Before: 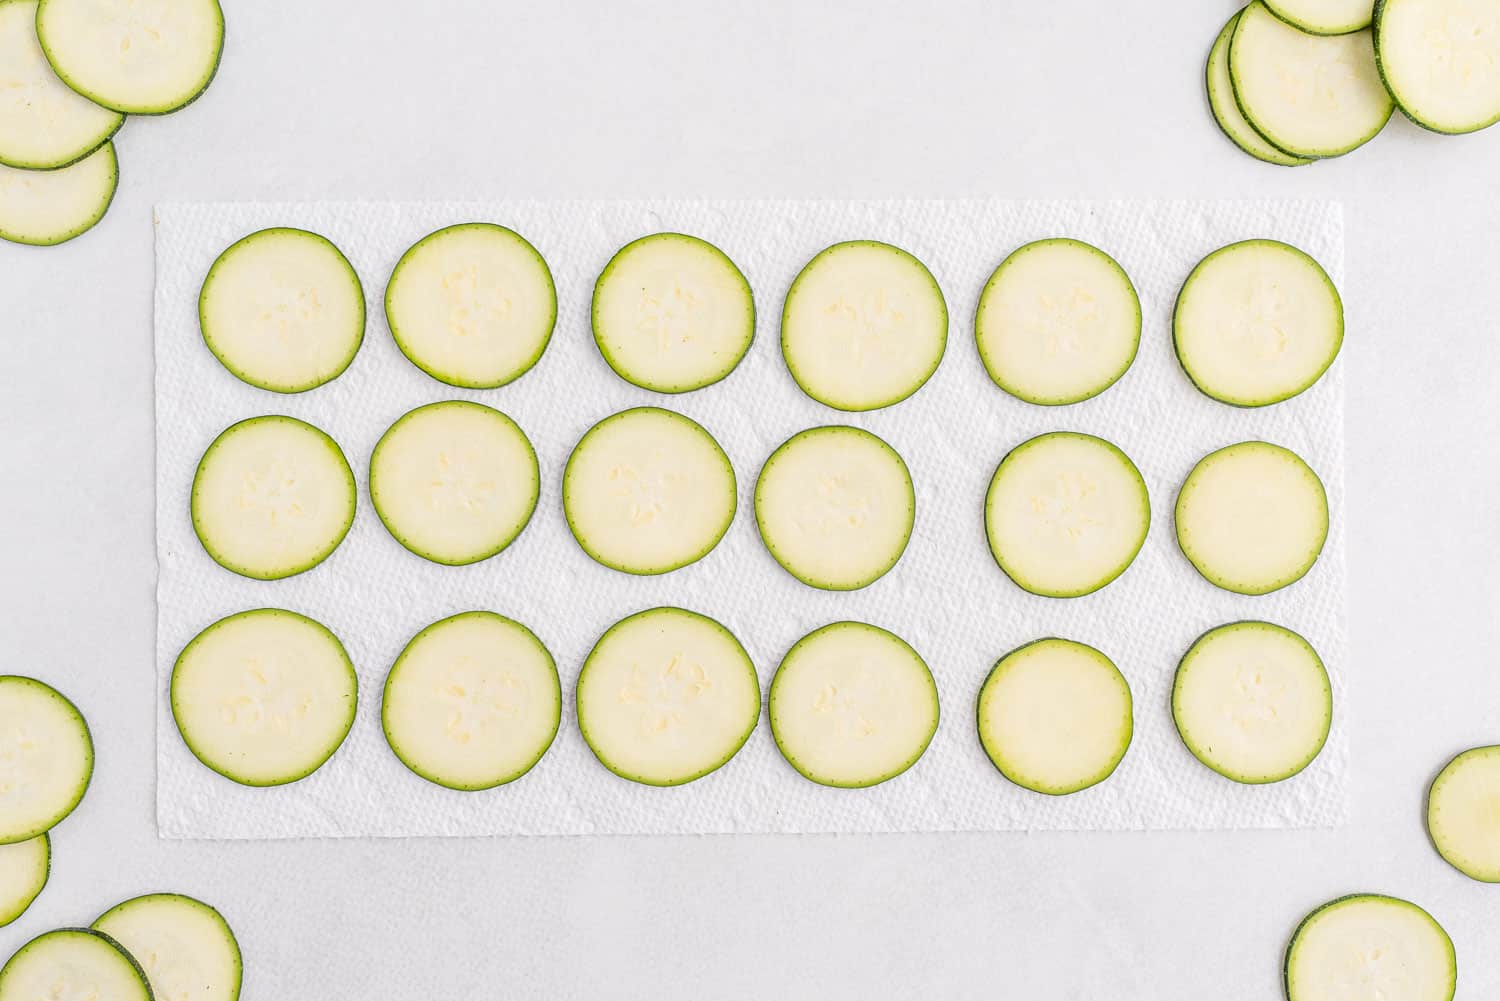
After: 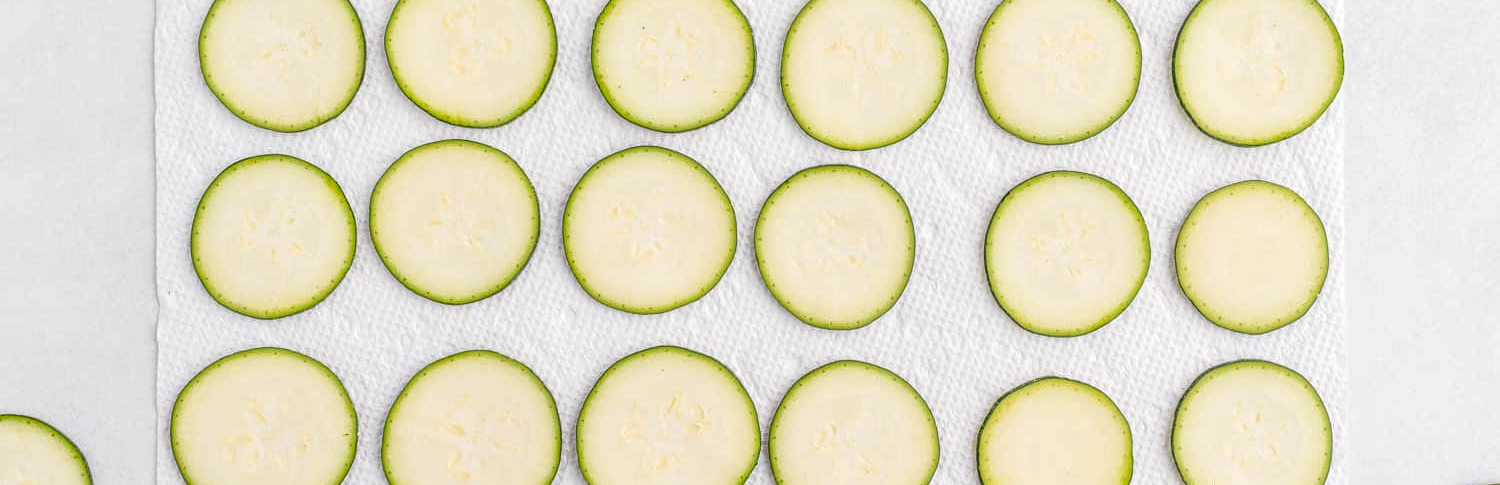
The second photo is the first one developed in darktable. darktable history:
local contrast: on, module defaults
crop and rotate: top 26.08%, bottom 25.446%
